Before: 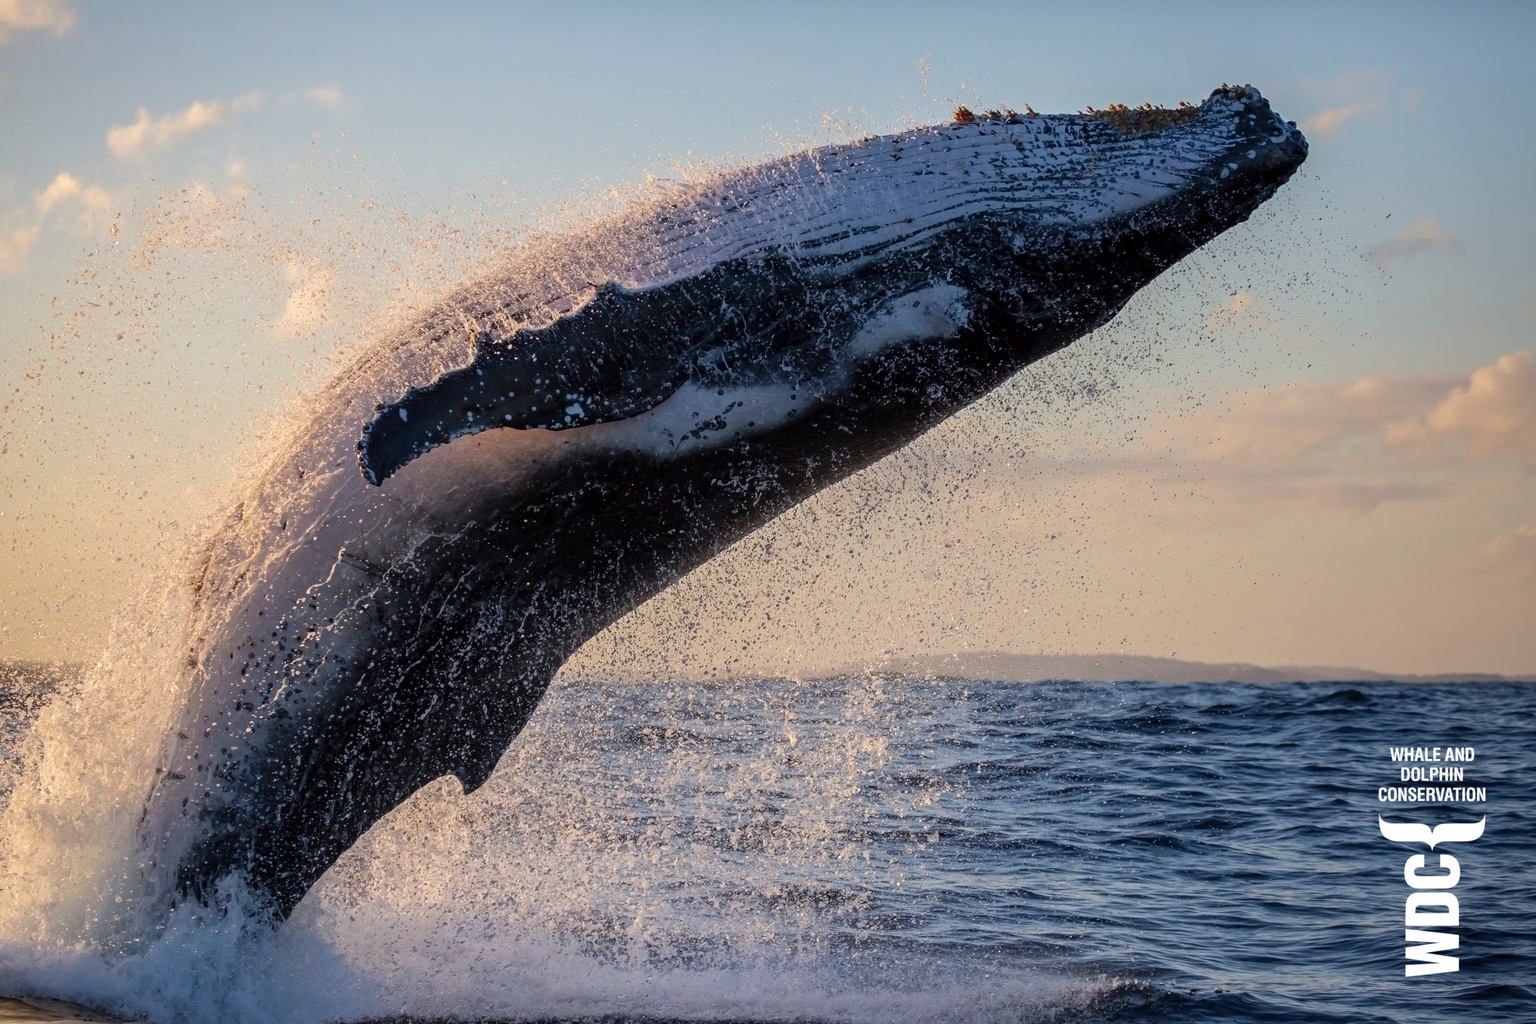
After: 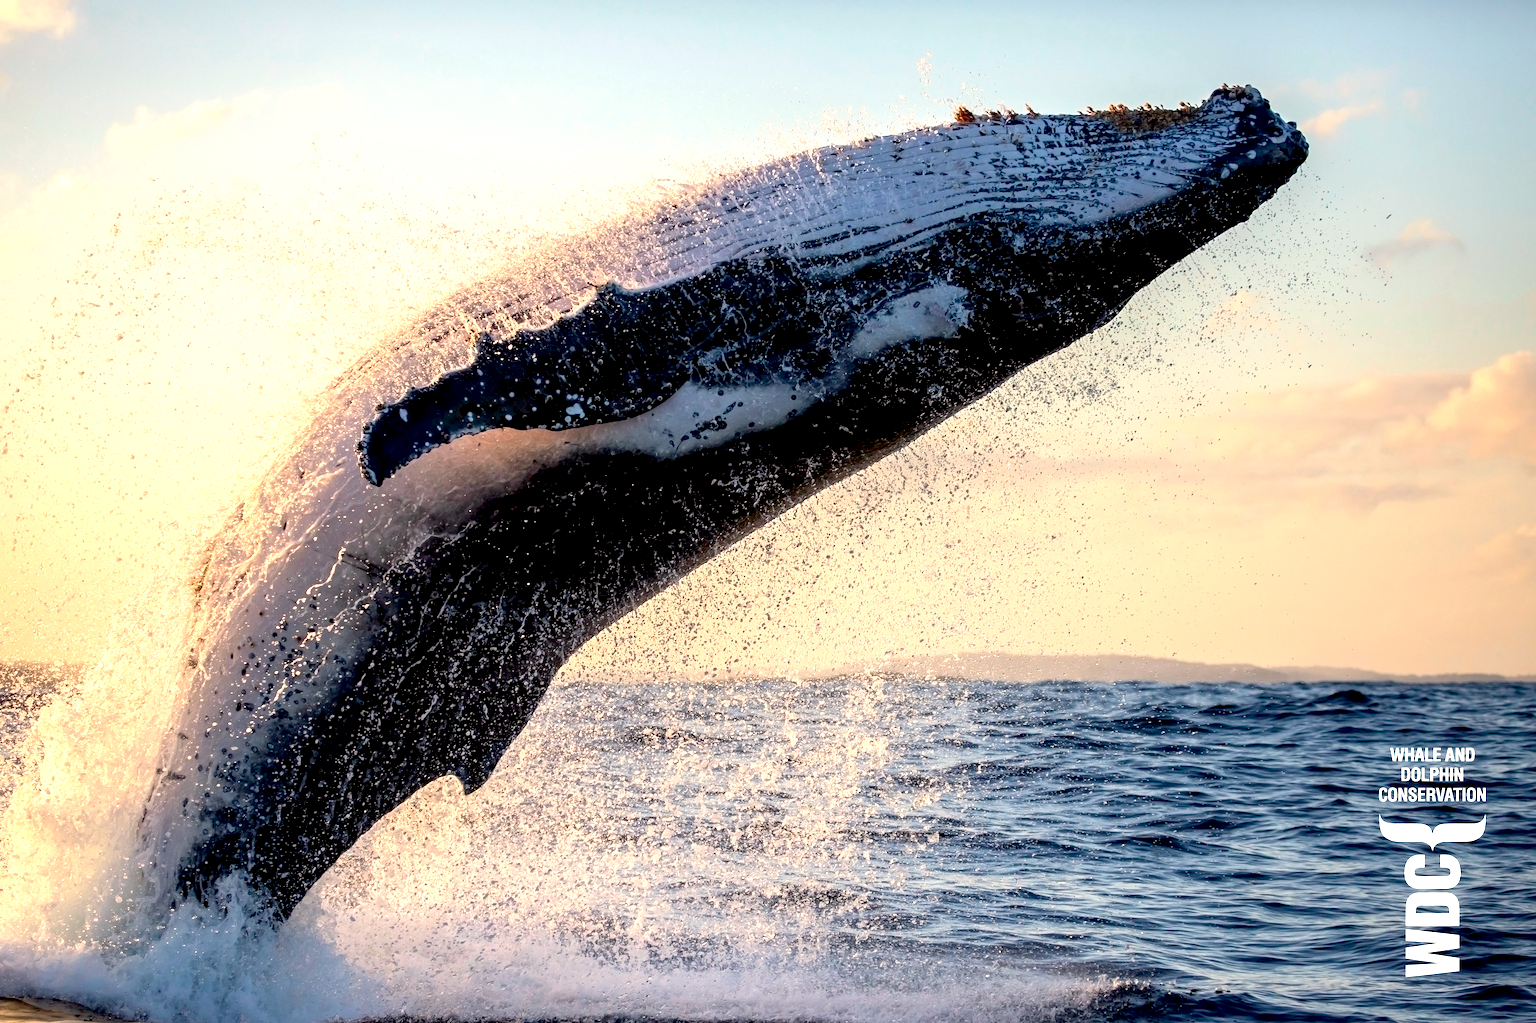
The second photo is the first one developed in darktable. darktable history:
white balance: red 1.045, blue 0.932
exposure: black level correction 0.01, exposure 1 EV, compensate highlight preservation false
tone equalizer: on, module defaults
